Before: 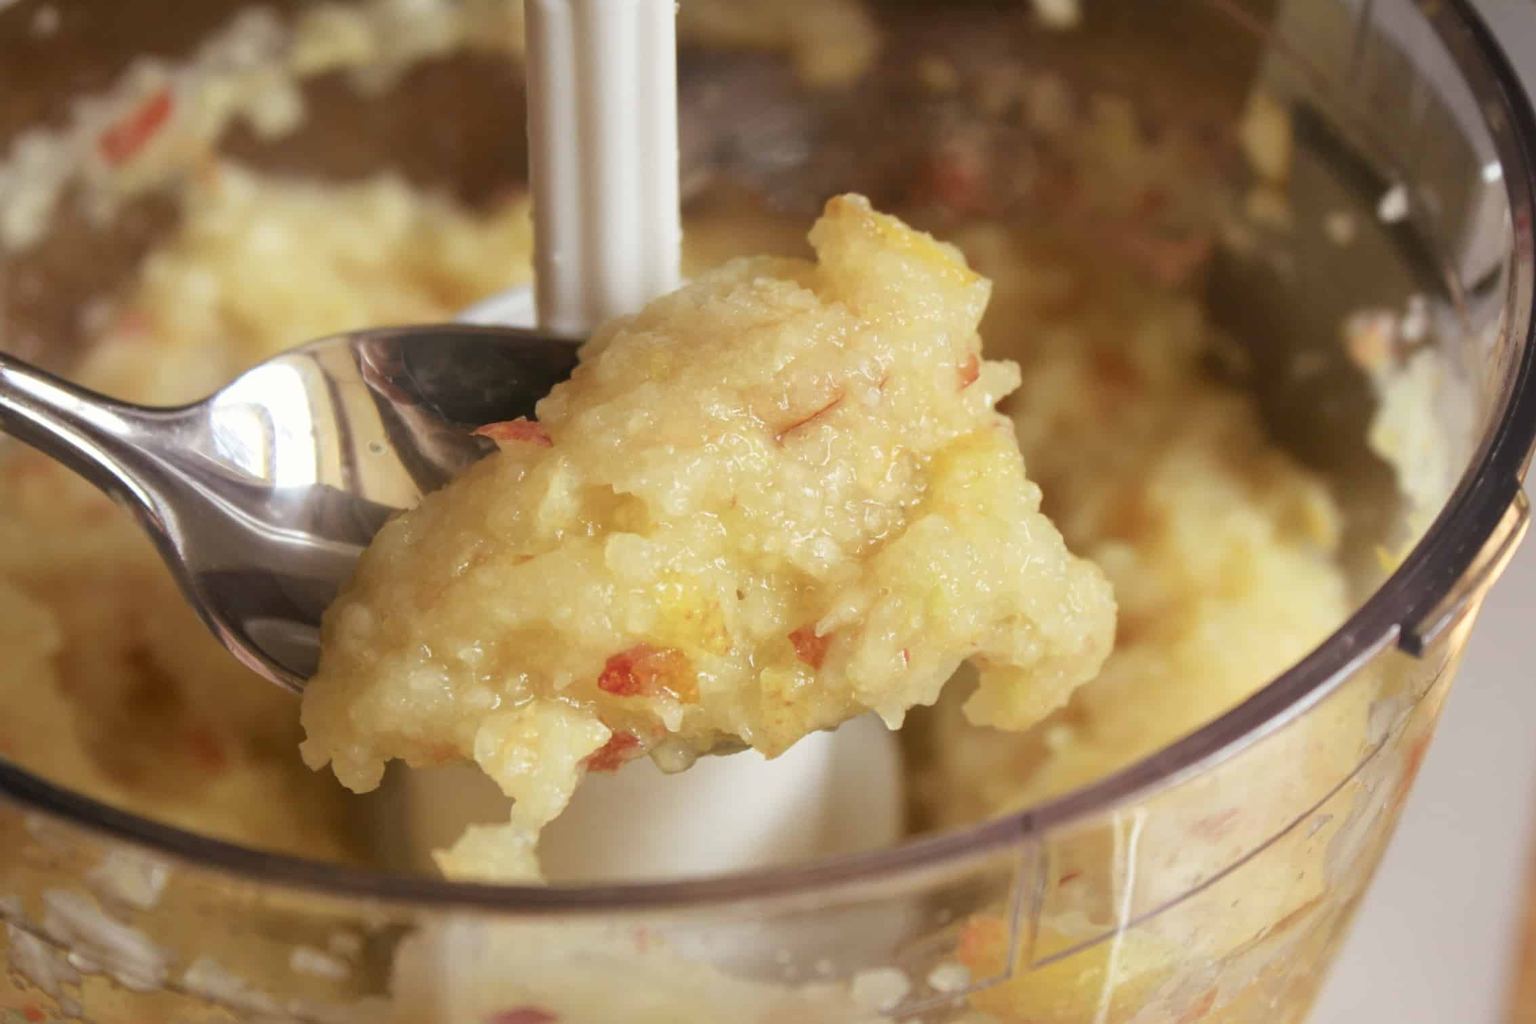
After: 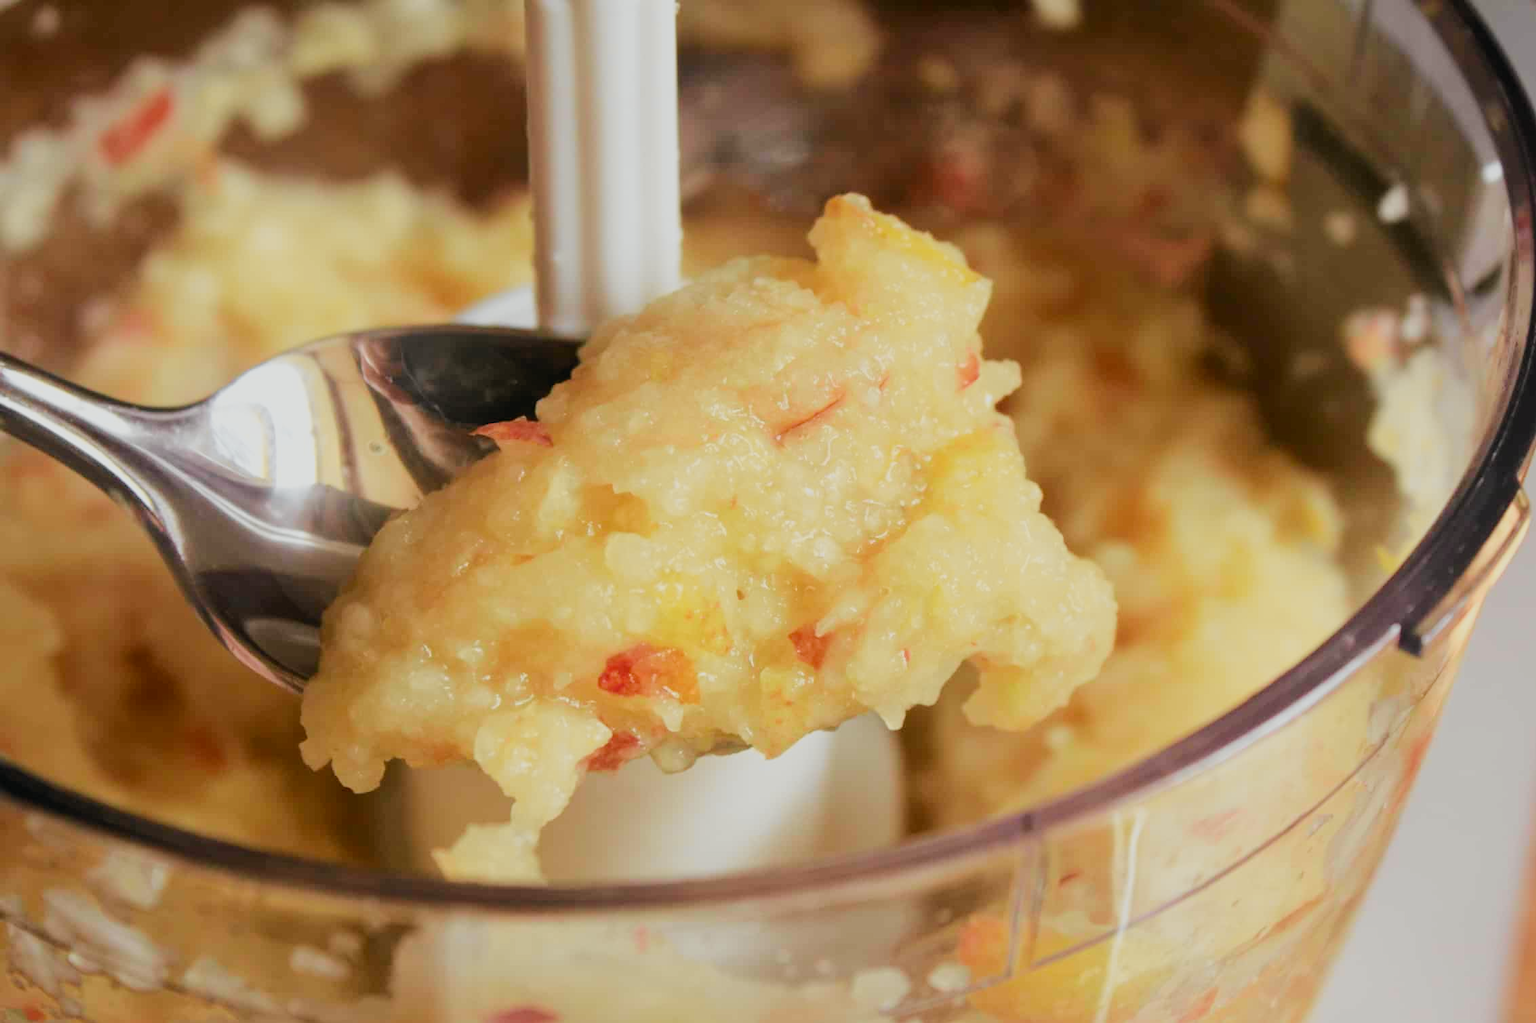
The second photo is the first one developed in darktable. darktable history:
filmic rgb: black relative exposure -7.32 EV, white relative exposure 5.09 EV, hardness 3.2
tone curve: curves: ch0 [(0, 0.009) (0.037, 0.035) (0.131, 0.126) (0.275, 0.28) (0.476, 0.514) (0.617, 0.667) (0.704, 0.759) (0.813, 0.863) (0.911, 0.931) (0.997, 1)]; ch1 [(0, 0) (0.318, 0.271) (0.444, 0.438) (0.493, 0.496) (0.508, 0.5) (0.534, 0.535) (0.57, 0.582) (0.65, 0.664) (0.746, 0.764) (1, 1)]; ch2 [(0, 0) (0.246, 0.24) (0.36, 0.381) (0.415, 0.434) (0.476, 0.492) (0.502, 0.499) (0.522, 0.518) (0.533, 0.534) (0.586, 0.598) (0.634, 0.643) (0.706, 0.717) (0.853, 0.83) (1, 0.951)], color space Lab, independent channels, preserve colors none
